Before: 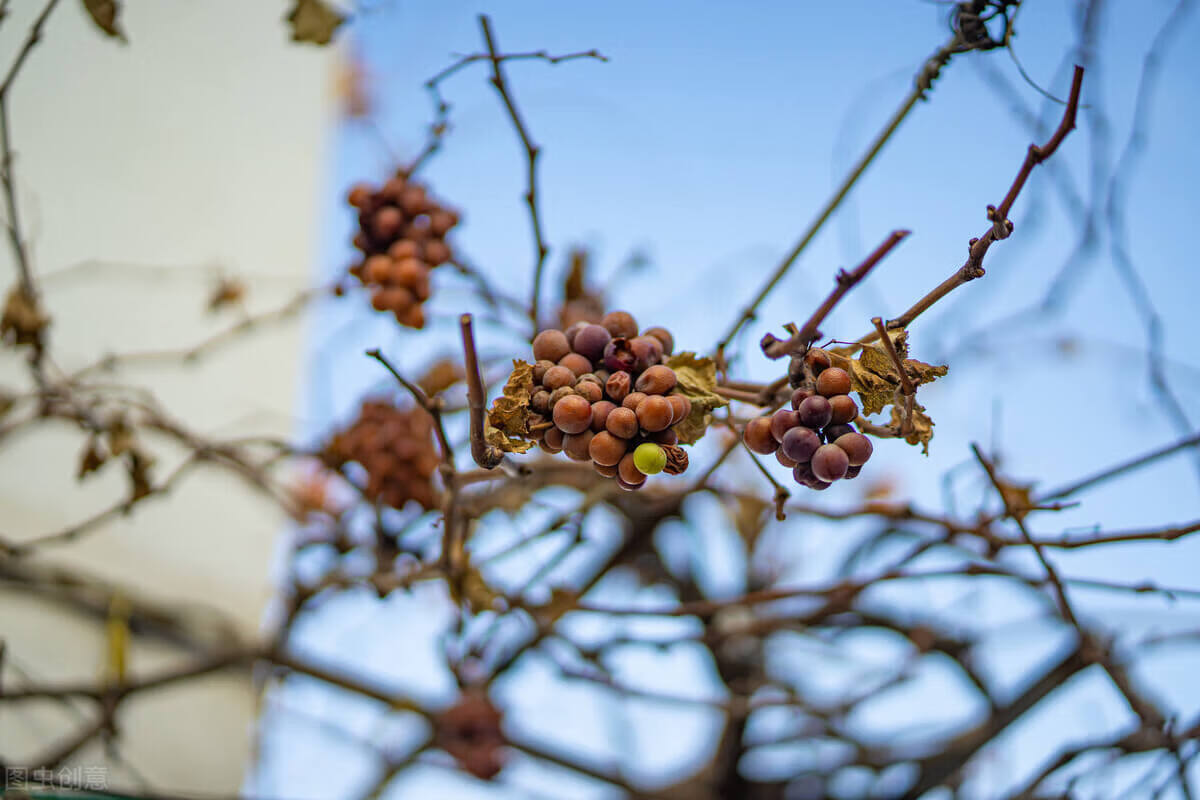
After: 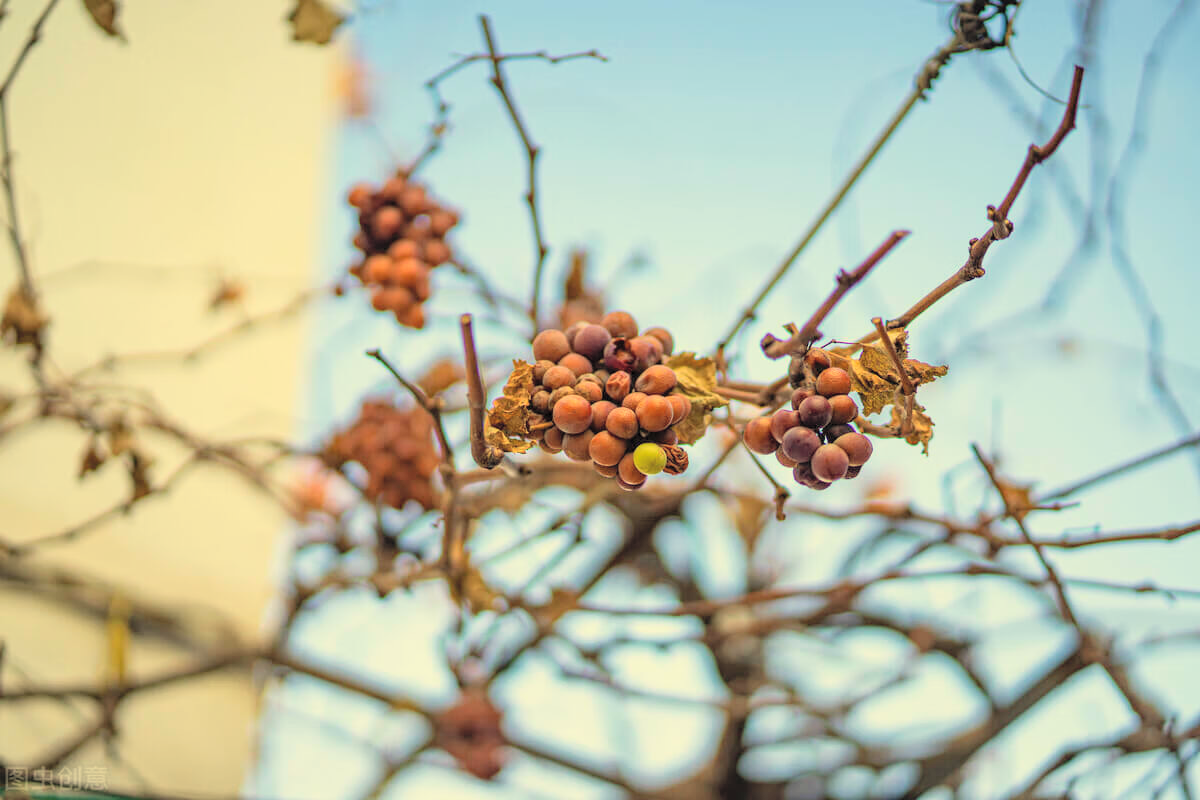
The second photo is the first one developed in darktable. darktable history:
white balance: red 1.08, blue 0.791
contrast brightness saturation: contrast 0.1, brightness 0.3, saturation 0.14
